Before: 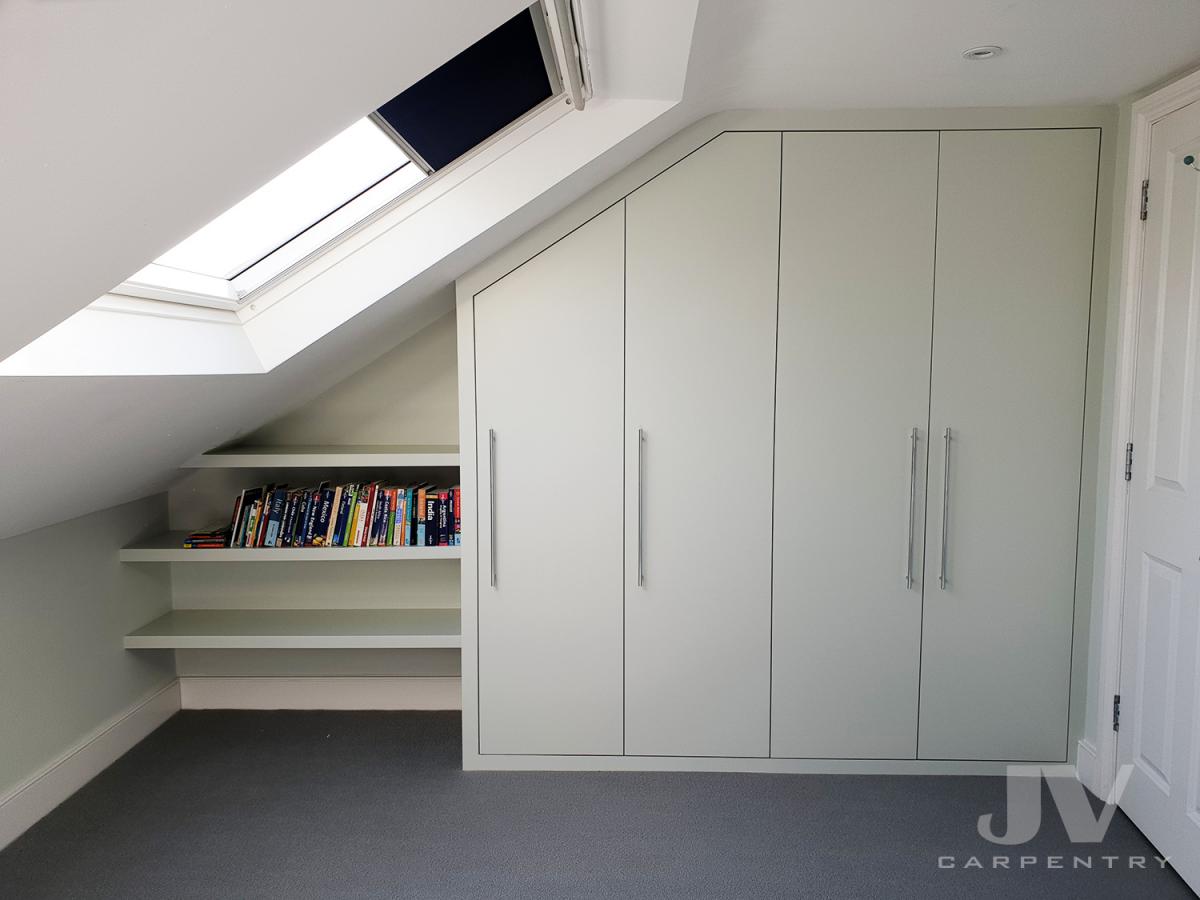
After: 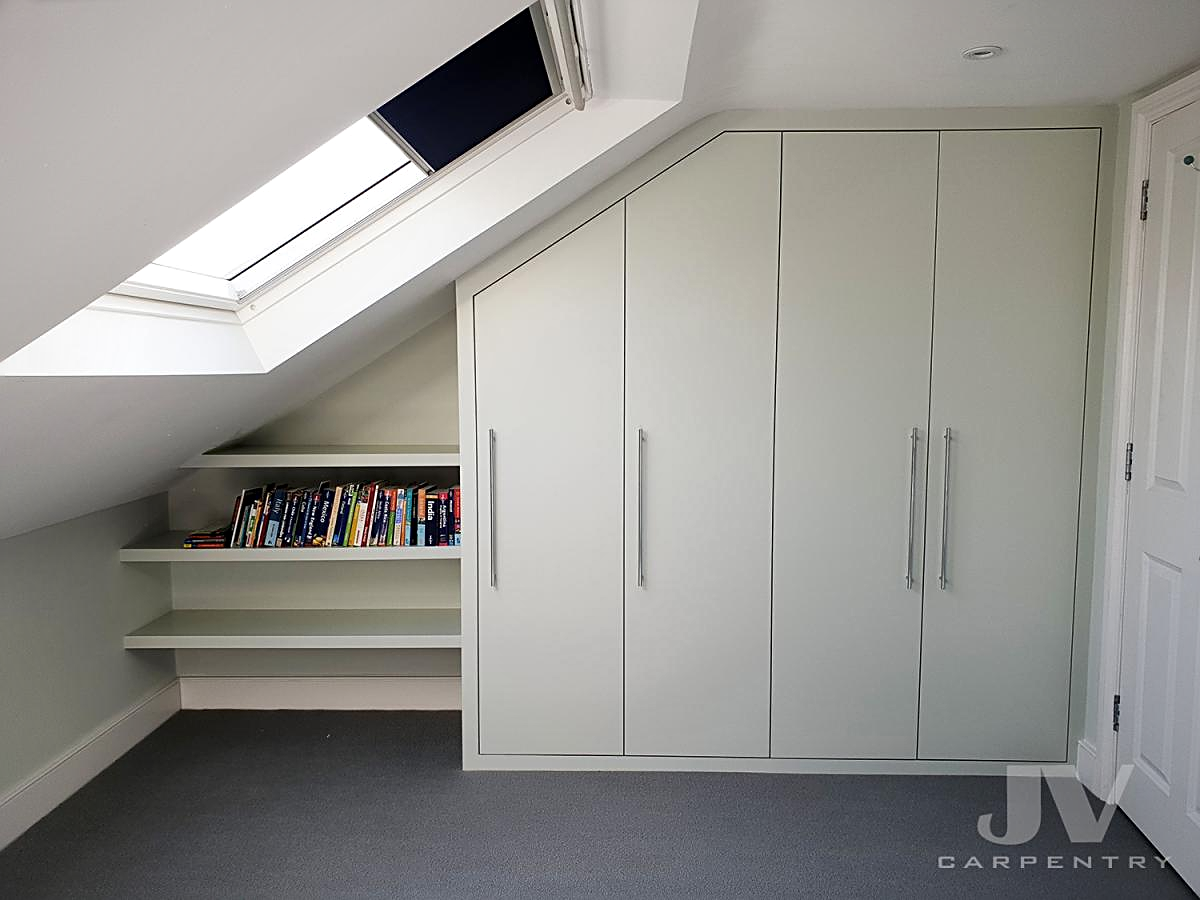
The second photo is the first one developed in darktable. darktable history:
local contrast: mode bilateral grid, contrast 20, coarseness 50, detail 120%, midtone range 0.2
vignetting: fall-off radius 93.82%, brightness -0.578, saturation -0.27, unbound false
sharpen: on, module defaults
